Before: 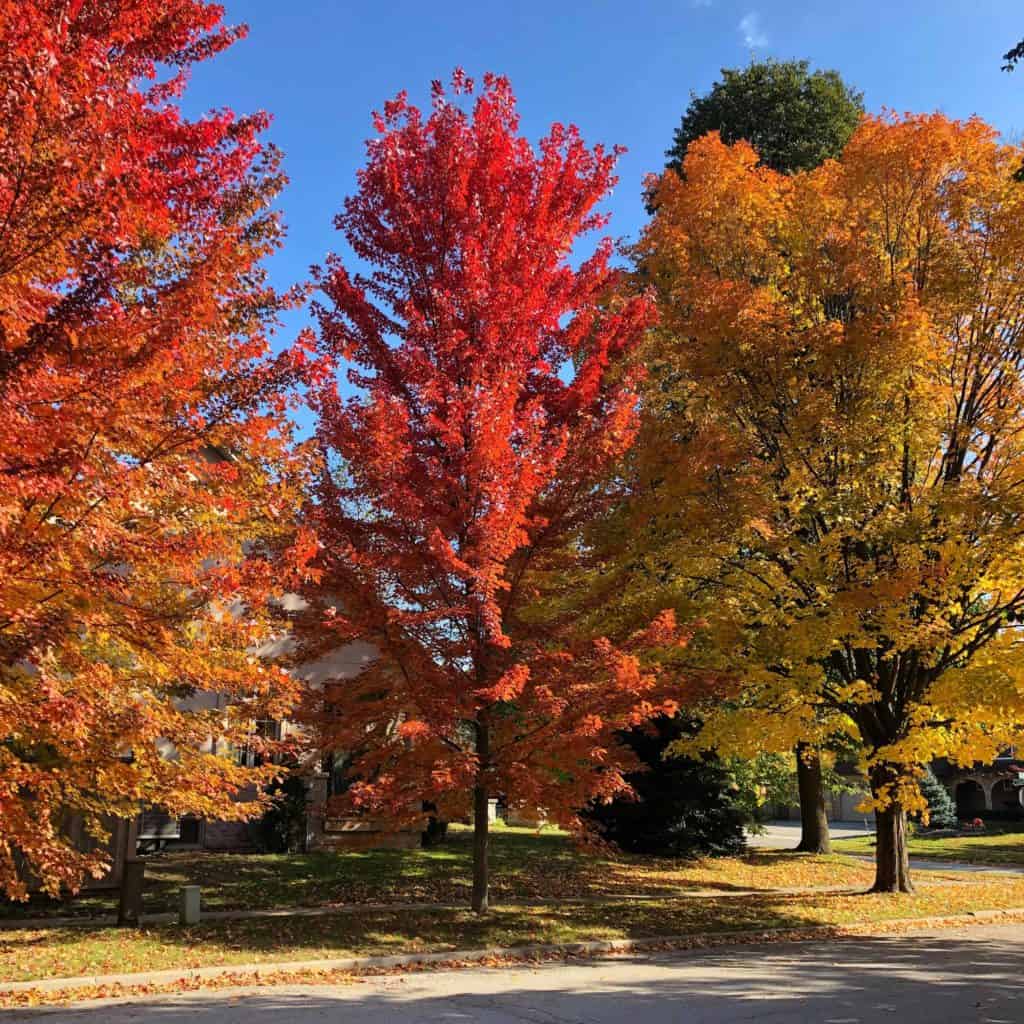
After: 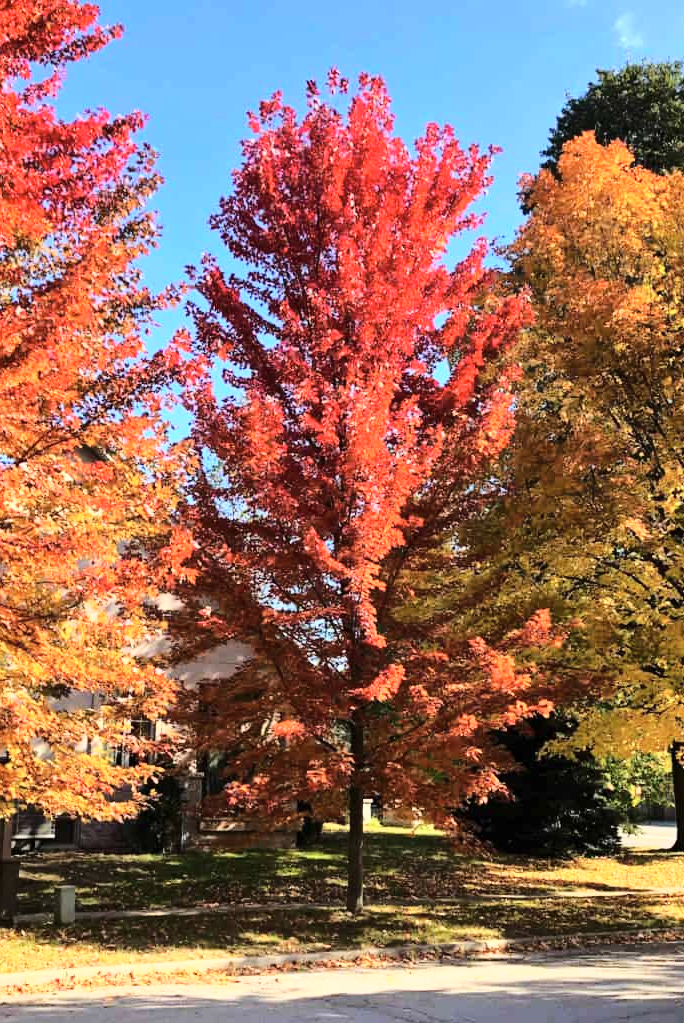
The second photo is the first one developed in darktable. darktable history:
base curve: curves: ch0 [(0, 0) (0.032, 0.037) (0.105, 0.228) (0.435, 0.76) (0.856, 0.983) (1, 1)]
crop and rotate: left 12.252%, right 20.948%
color zones: curves: ch0 [(0, 0.5) (0.143, 0.52) (0.286, 0.5) (0.429, 0.5) (0.571, 0.5) (0.714, 0.5) (0.857, 0.5) (1, 0.5)]; ch1 [(0, 0.489) (0.155, 0.45) (0.286, 0.466) (0.429, 0.5) (0.571, 0.5) (0.714, 0.5) (0.857, 0.5) (1, 0.489)]
